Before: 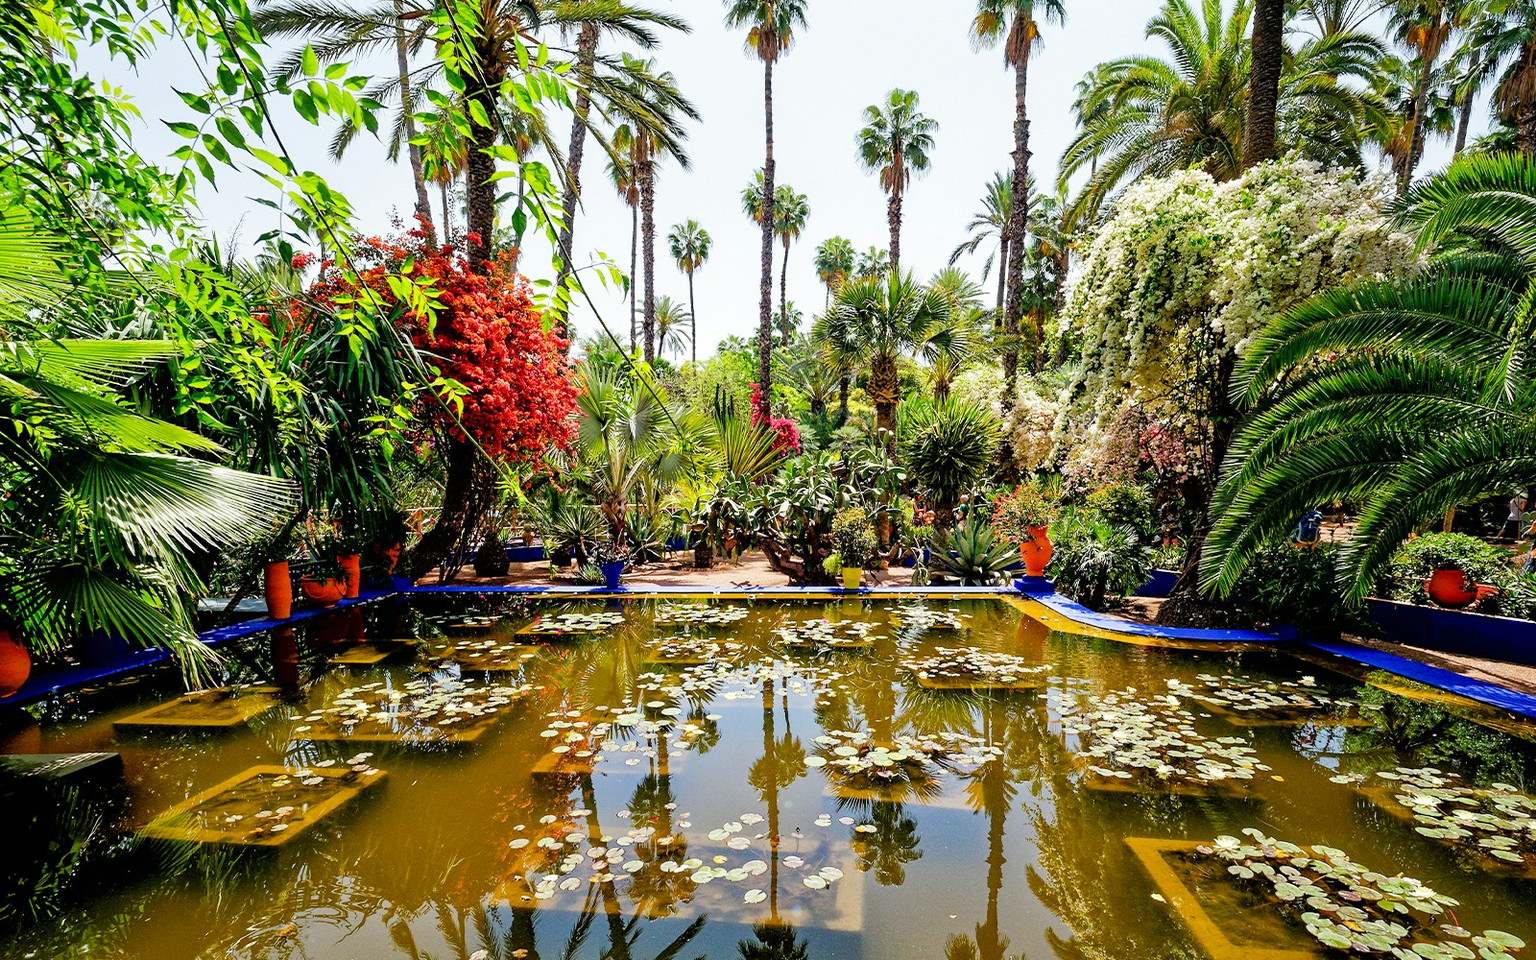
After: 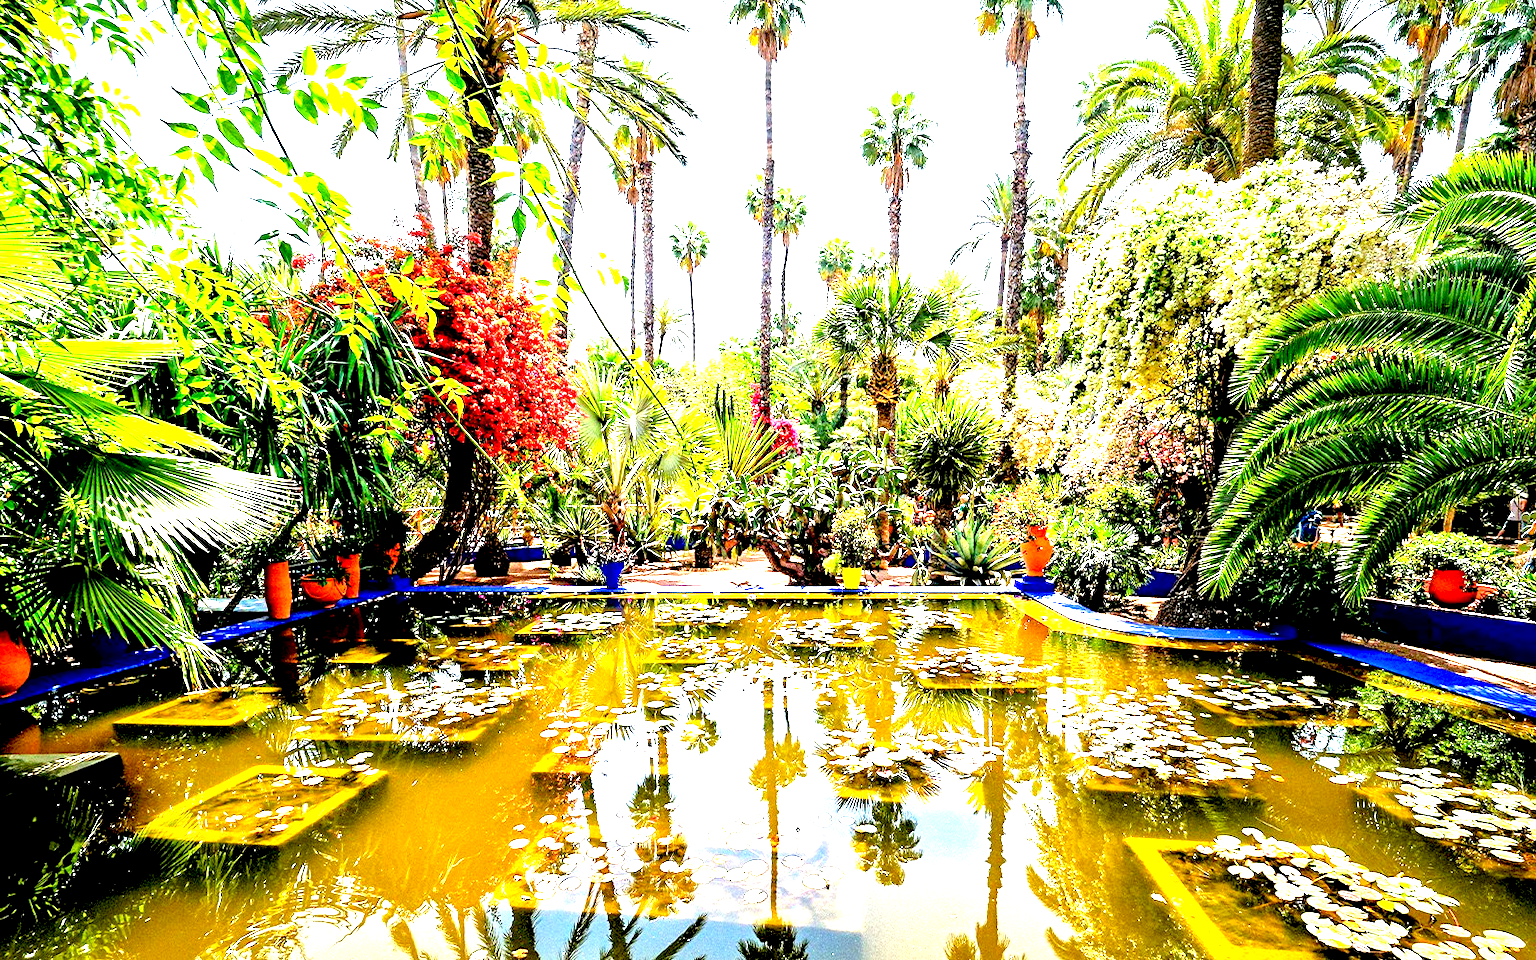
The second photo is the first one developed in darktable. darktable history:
exposure: black level correction 0.005, exposure 2.081 EV, compensate highlight preservation false
